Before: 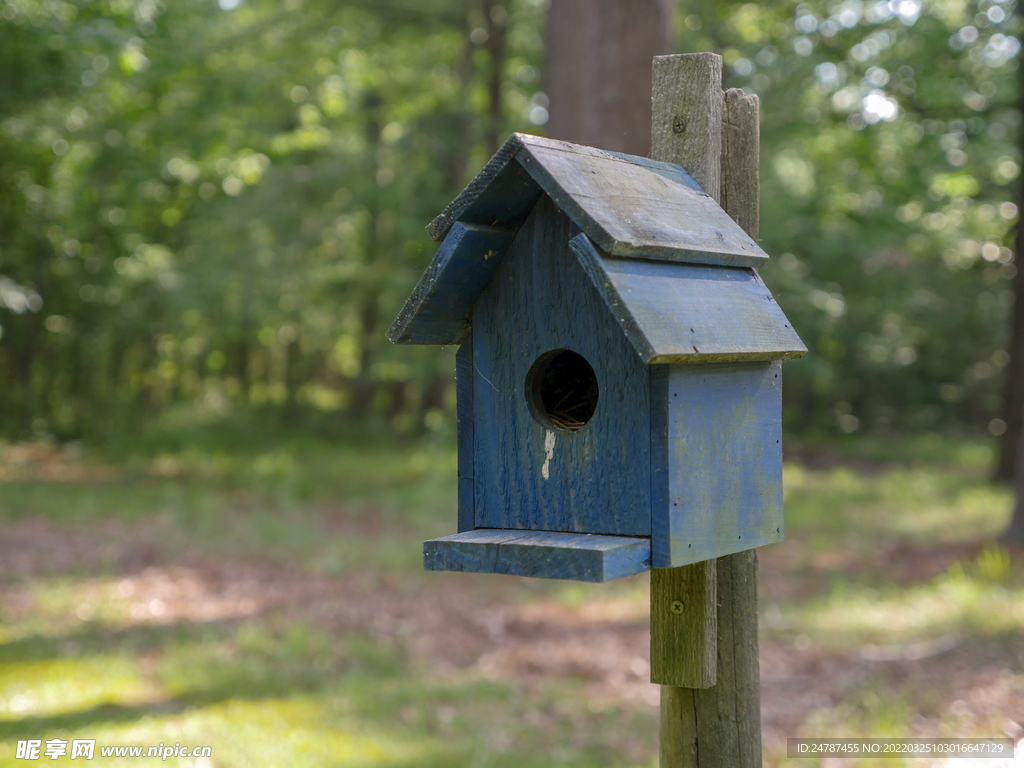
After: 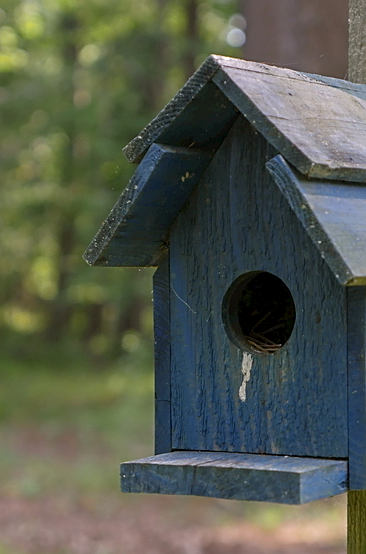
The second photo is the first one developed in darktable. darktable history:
color correction: highlights a* 3.16, highlights b* -1.56, shadows a* -0.075, shadows b* 1.74, saturation 0.978
sharpen: on, module defaults
exposure: compensate highlight preservation false
crop and rotate: left 29.596%, top 10.252%, right 34.616%, bottom 17.527%
